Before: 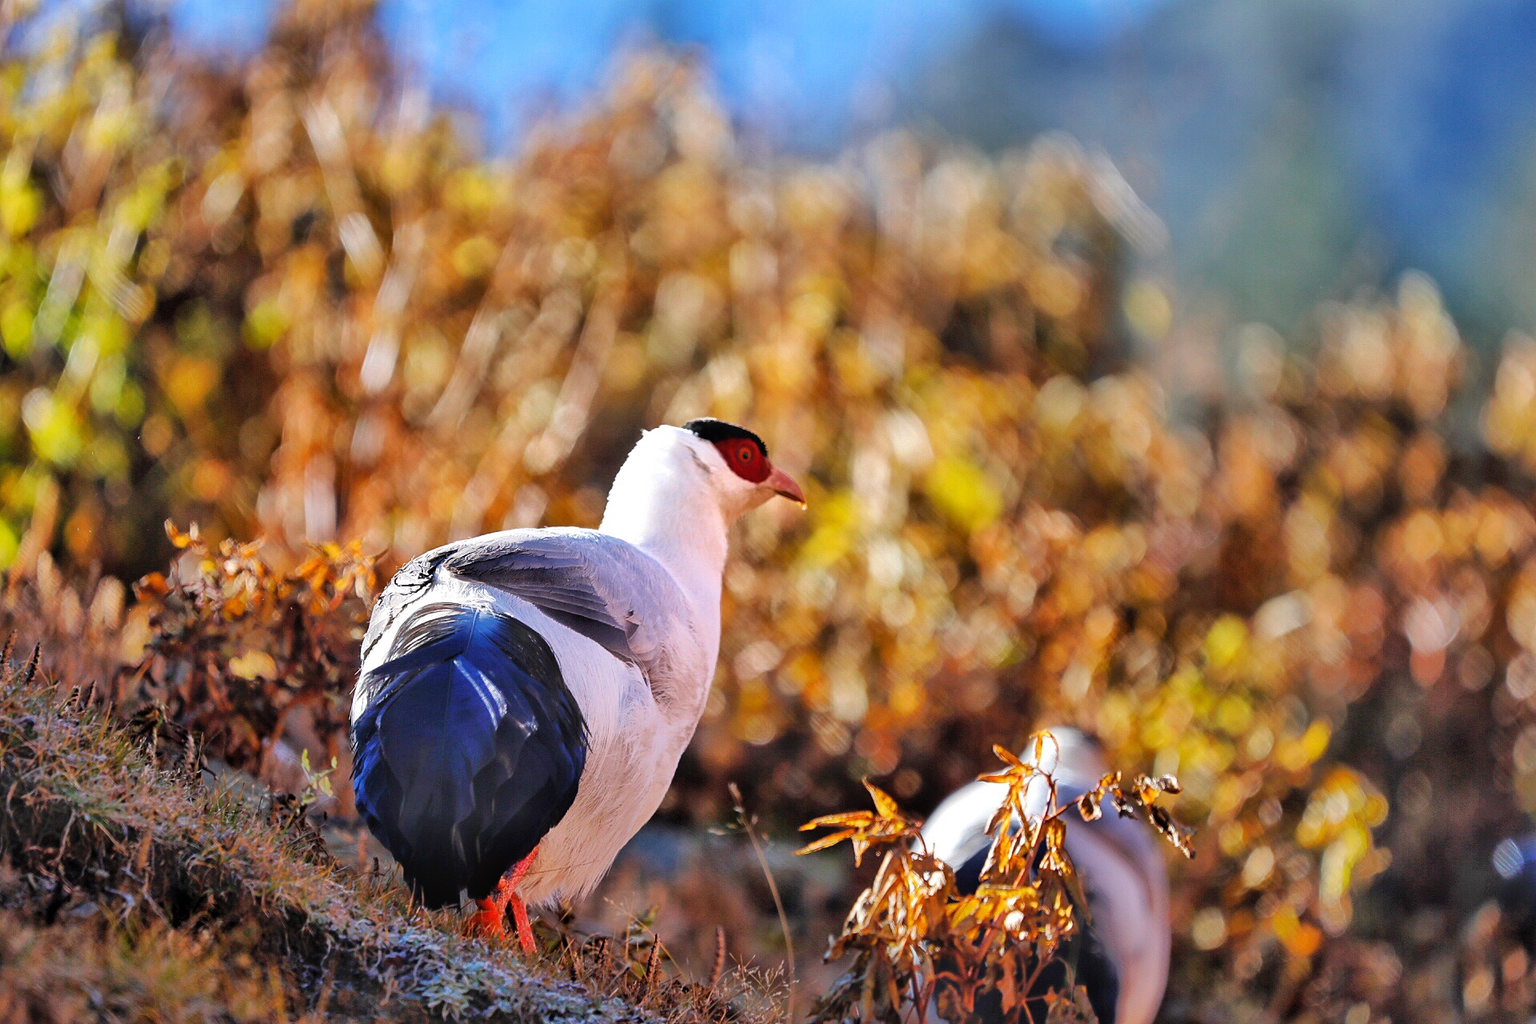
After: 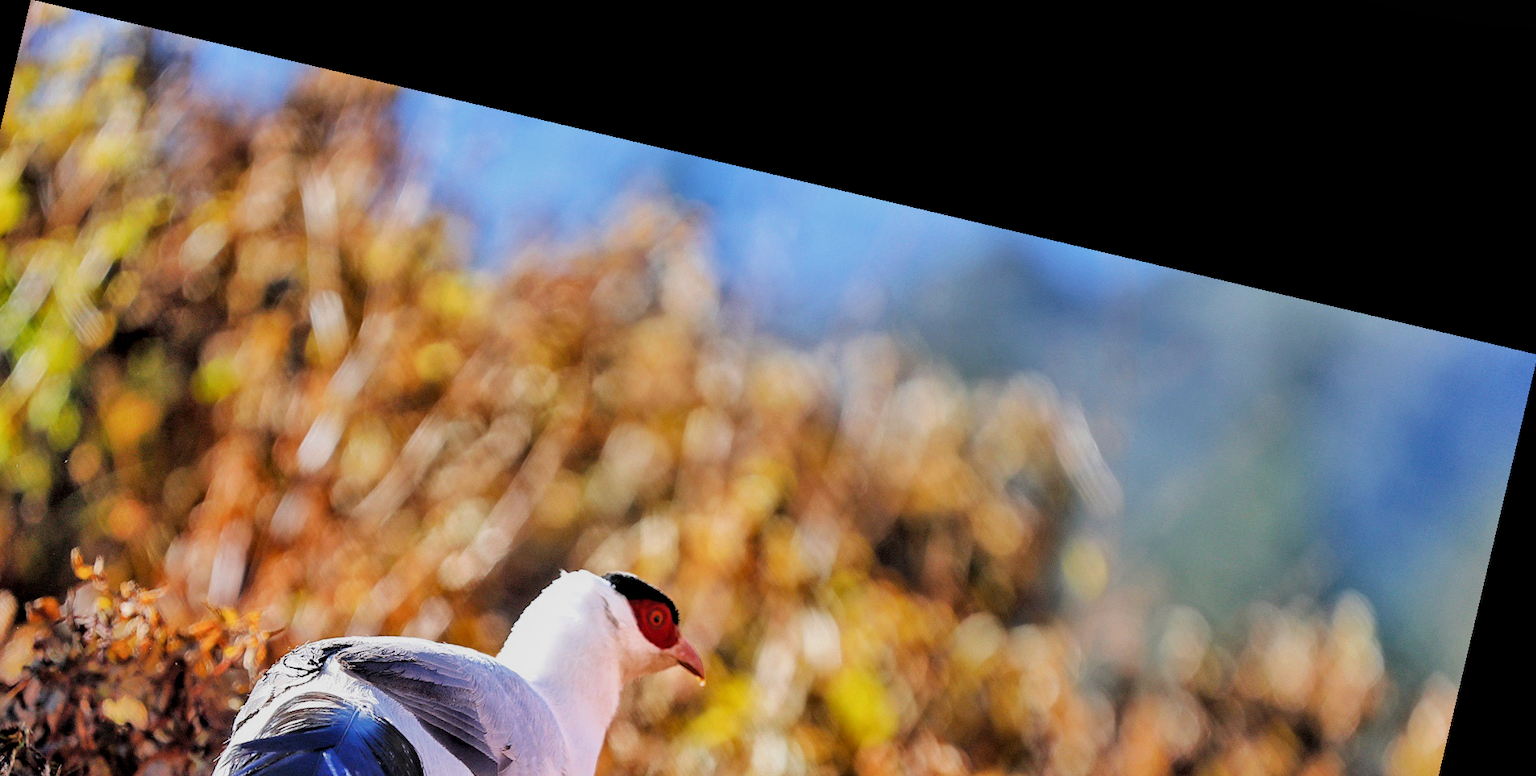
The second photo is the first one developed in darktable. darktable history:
crop and rotate: left 11.812%, bottom 42.776%
local contrast: highlights 100%, shadows 100%, detail 120%, midtone range 0.2
exposure: exposure 0.161 EV, compensate highlight preservation false
shadows and highlights: radius 125.46, shadows 30.51, highlights -30.51, low approximation 0.01, soften with gaussian
rotate and perspective: rotation 13.27°, automatic cropping off
filmic rgb: white relative exposure 3.85 EV, hardness 4.3
